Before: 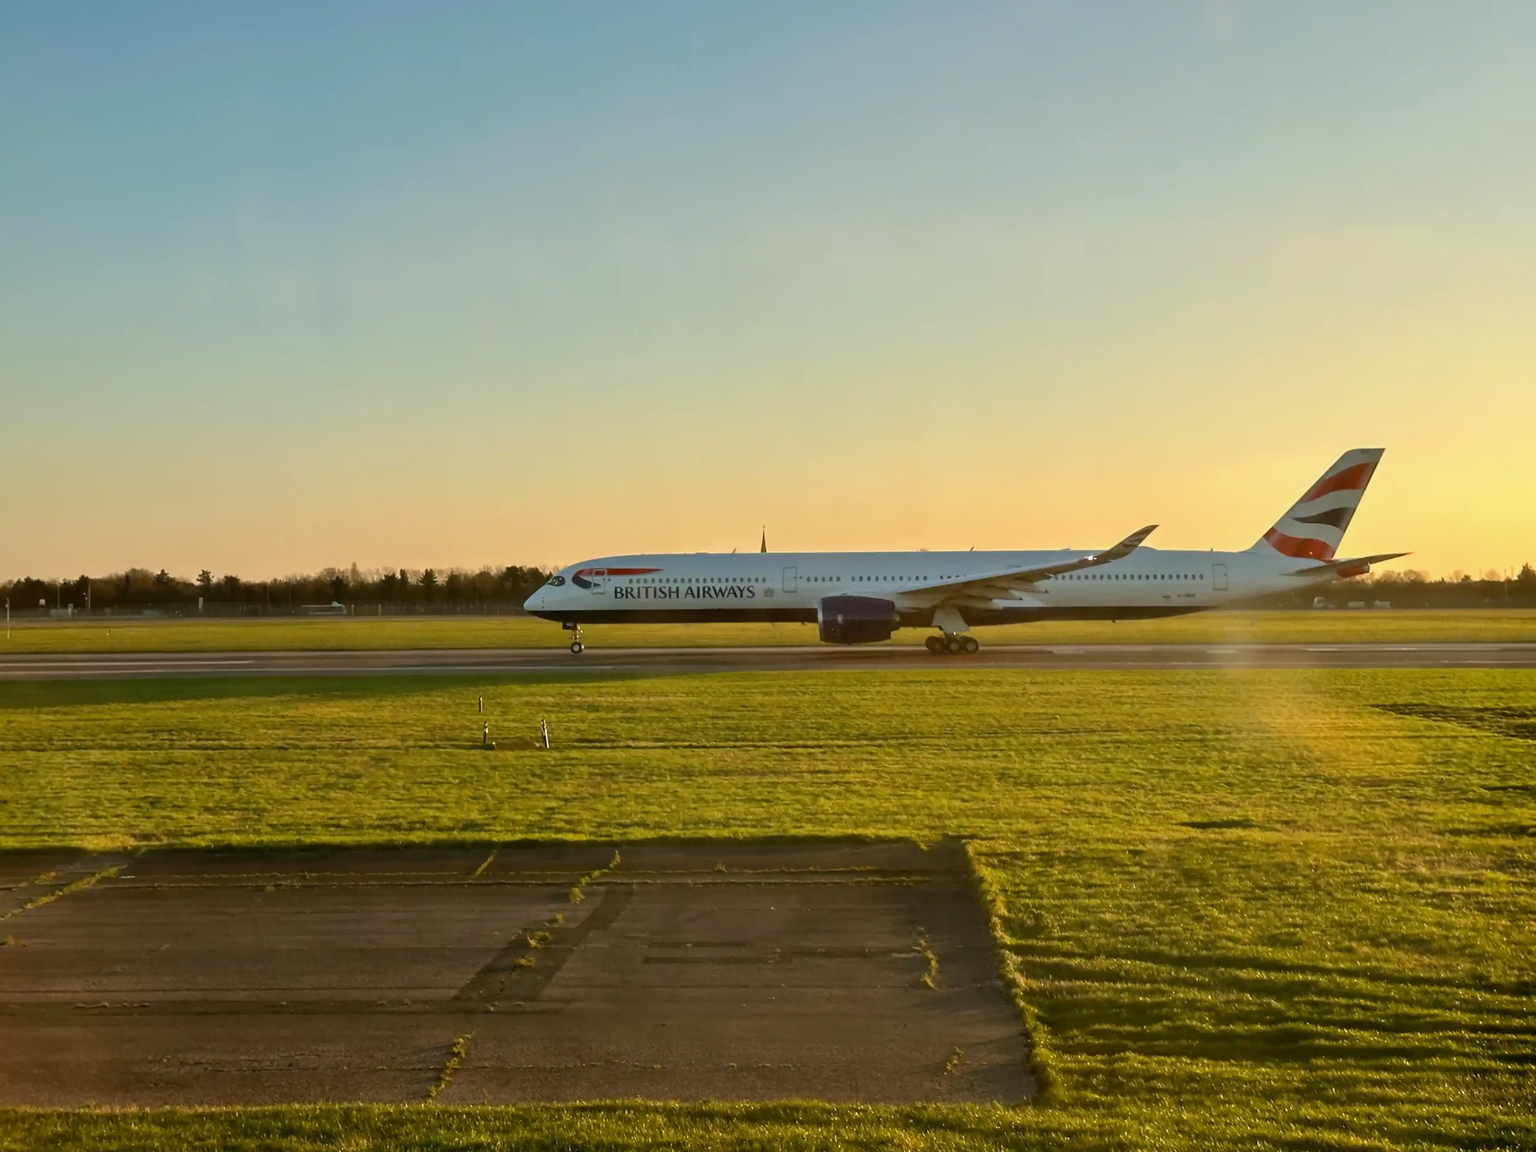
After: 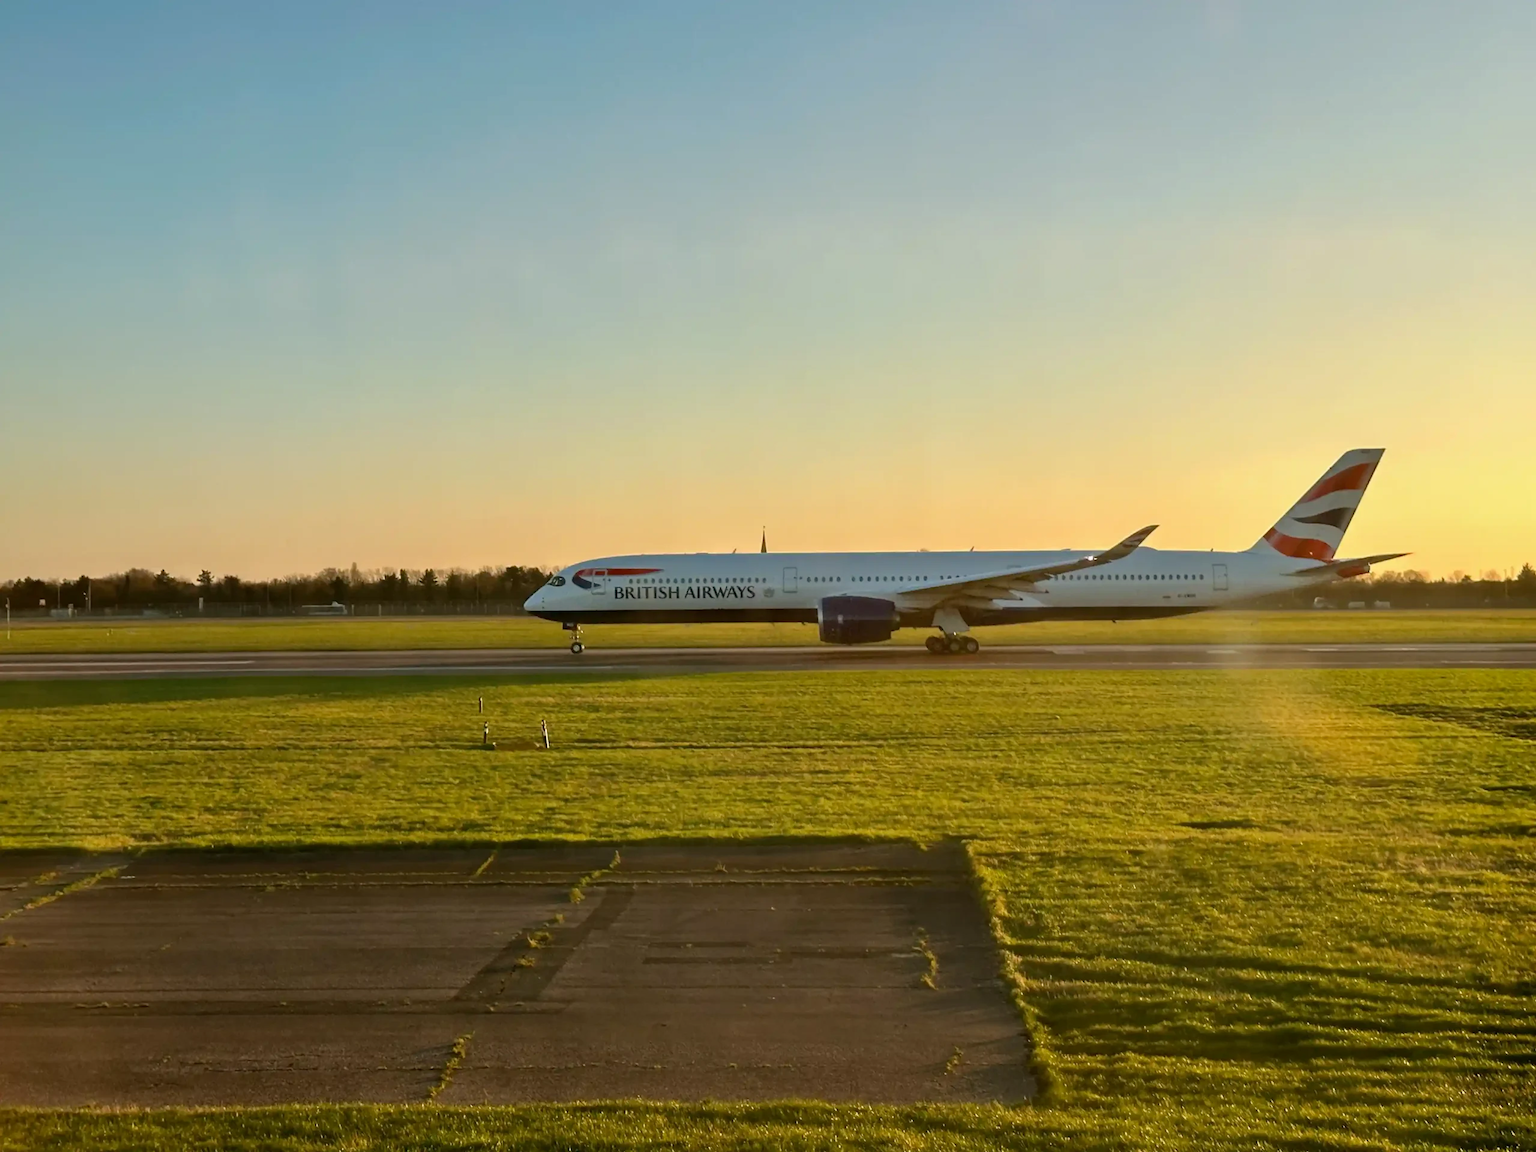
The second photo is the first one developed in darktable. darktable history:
tone equalizer: on, module defaults
haze removal: strength 0.1, compatibility mode true, adaptive false
